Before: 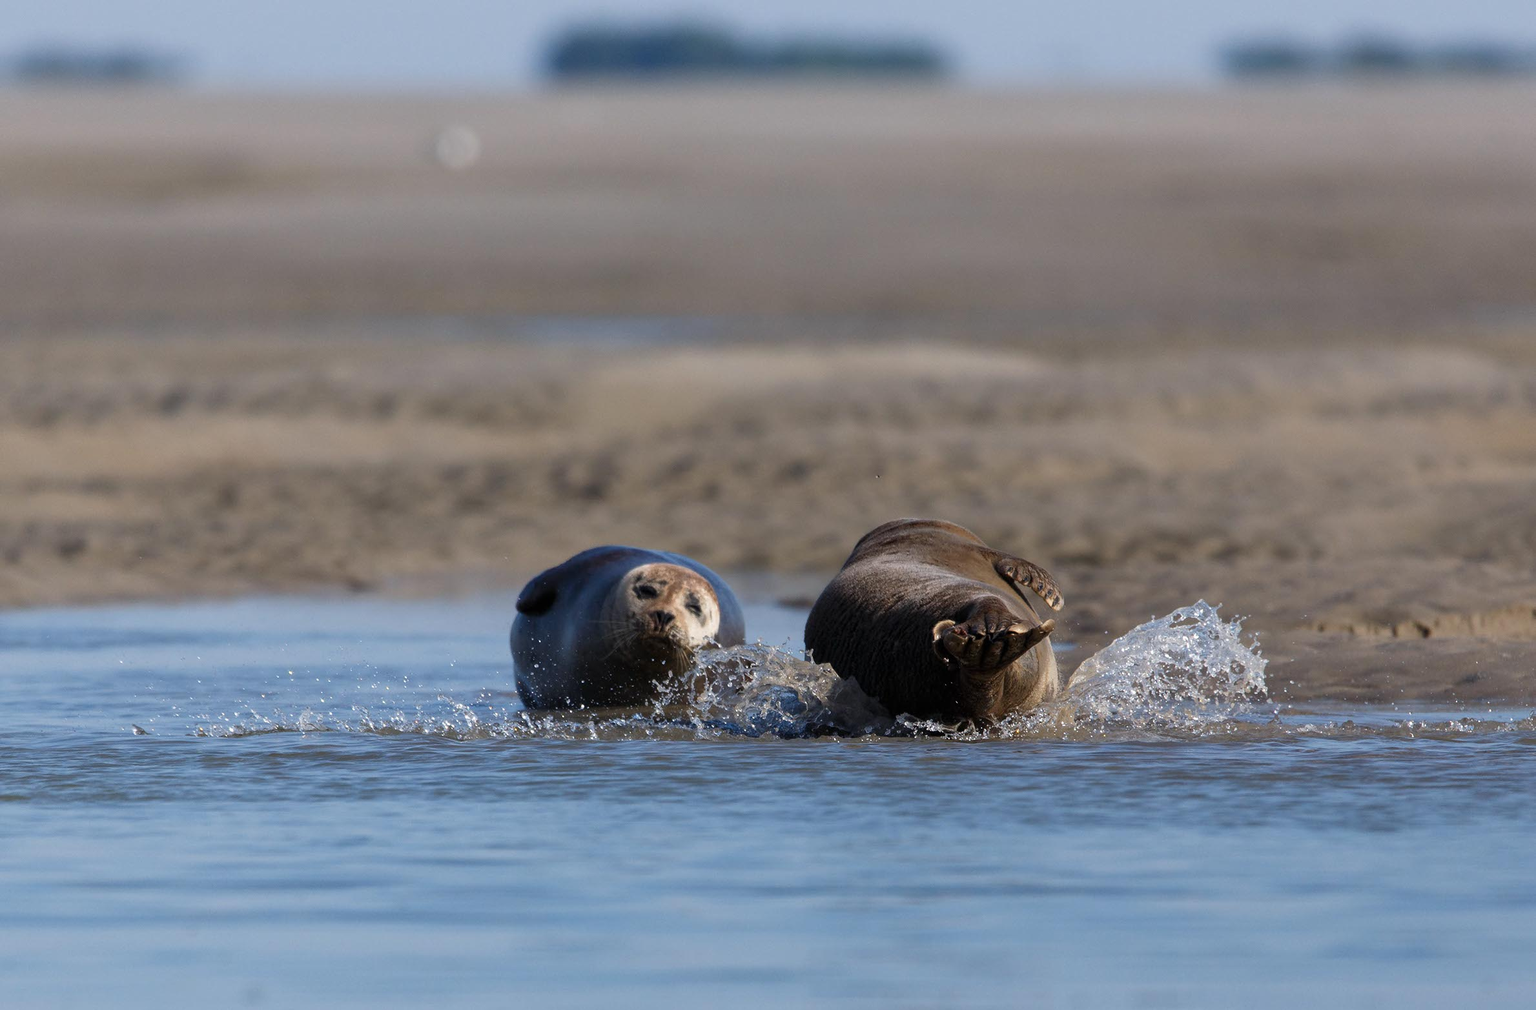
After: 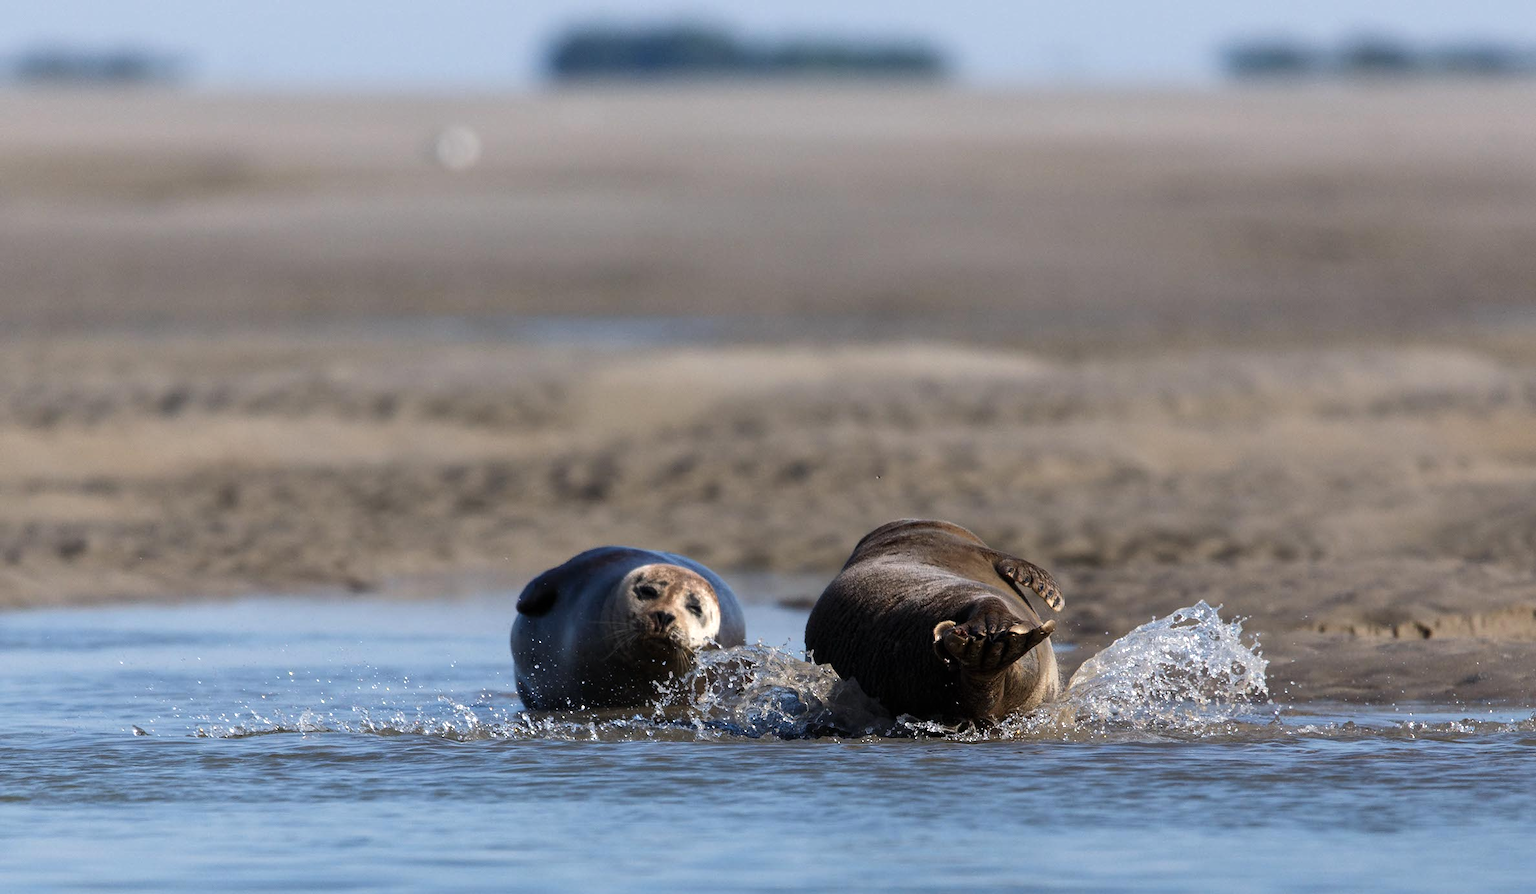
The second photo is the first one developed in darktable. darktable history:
crop and rotate: top 0%, bottom 11.49%
contrast brightness saturation: saturation -0.05
tone equalizer: -8 EV -0.417 EV, -7 EV -0.389 EV, -6 EV -0.333 EV, -5 EV -0.222 EV, -3 EV 0.222 EV, -2 EV 0.333 EV, -1 EV 0.389 EV, +0 EV 0.417 EV, edges refinement/feathering 500, mask exposure compensation -1.57 EV, preserve details no
